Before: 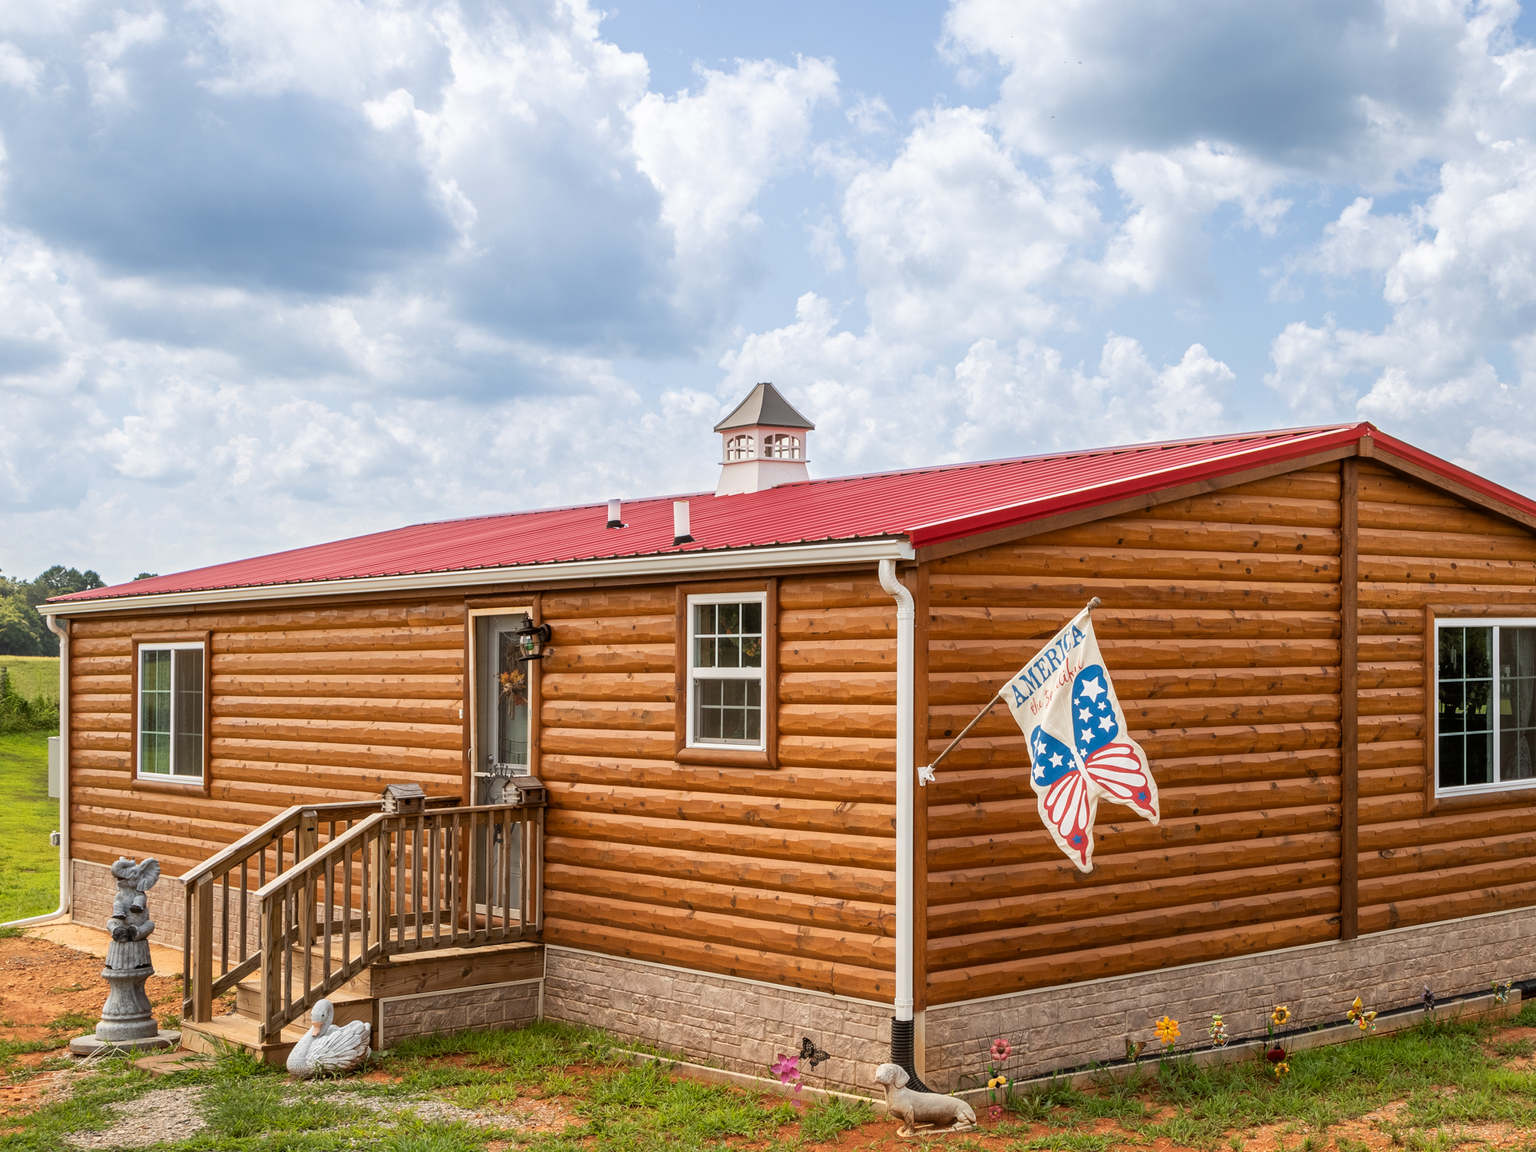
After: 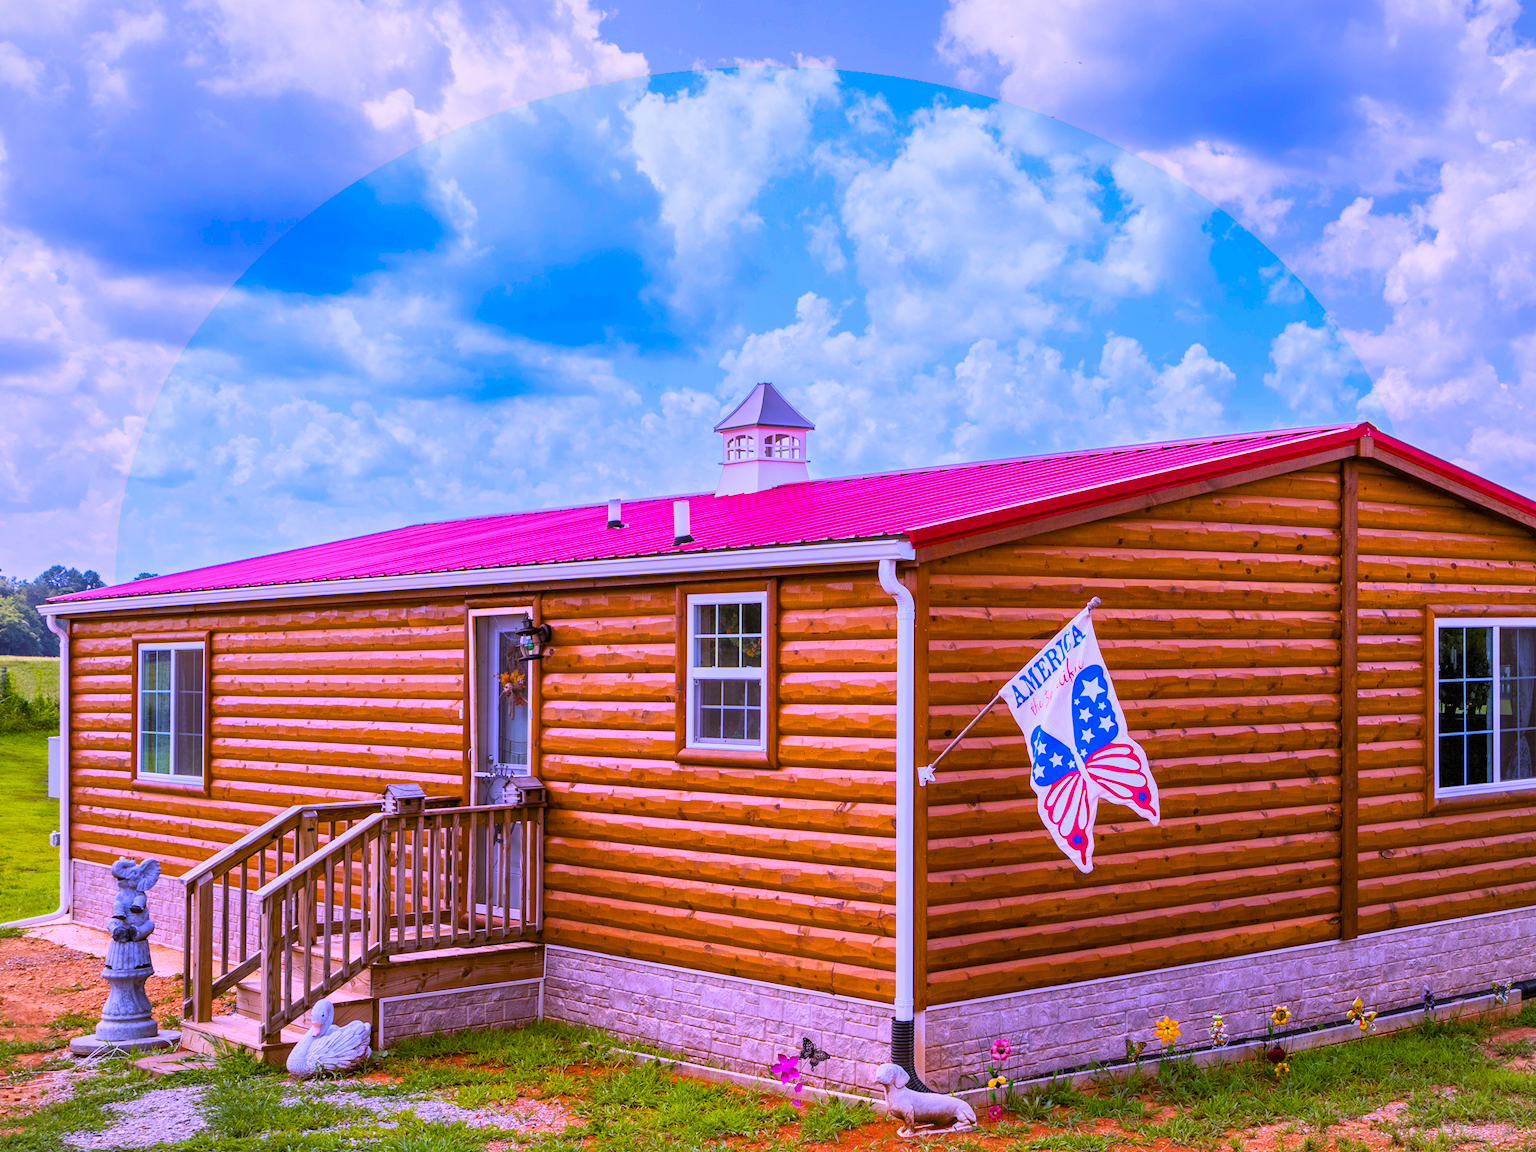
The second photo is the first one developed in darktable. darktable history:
vignetting: fall-off start 85%, fall-off radius 80%, brightness -0.182, saturation -0.3, width/height ratio 1.219, dithering 8-bit output, unbound false
color balance rgb: linear chroma grading › global chroma 25%, perceptual saturation grading › global saturation 50%
white balance: red 0.98, blue 1.61
levels: levels [0, 0.492, 0.984]
exposure: exposure 0.081 EV, compensate highlight preservation false
